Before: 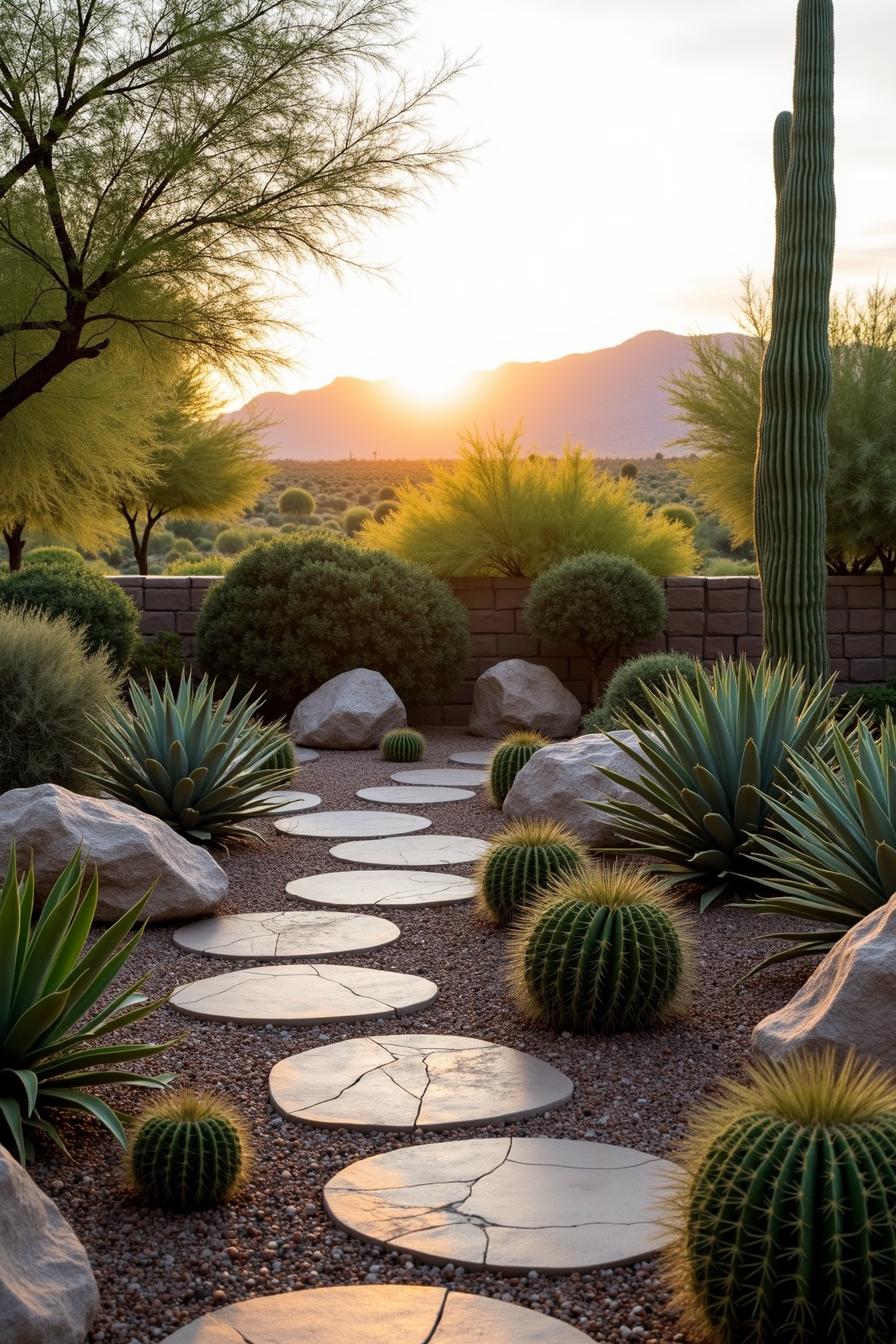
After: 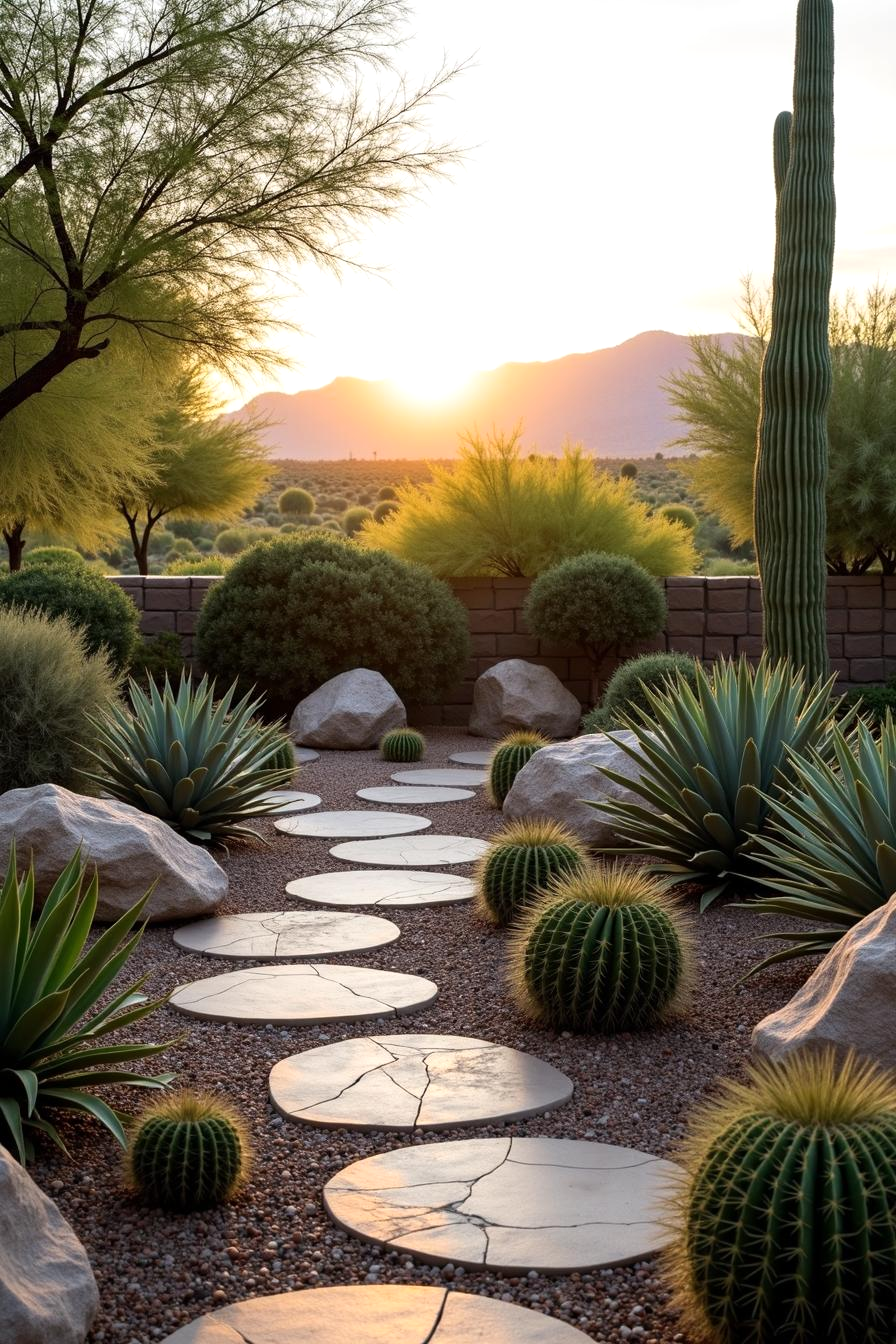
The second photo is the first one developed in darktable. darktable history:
shadows and highlights: shadows -12.32, white point adjustment 3.82, highlights 28.34
